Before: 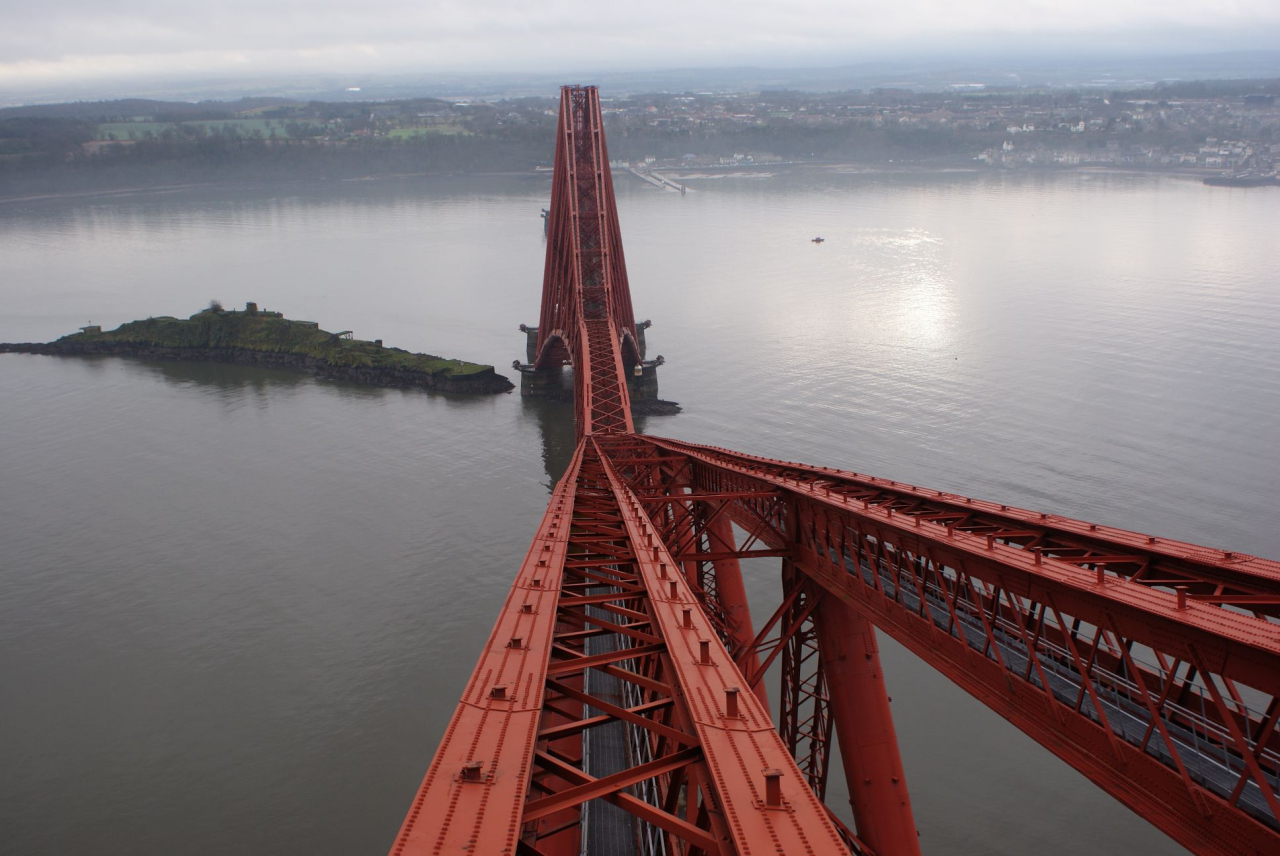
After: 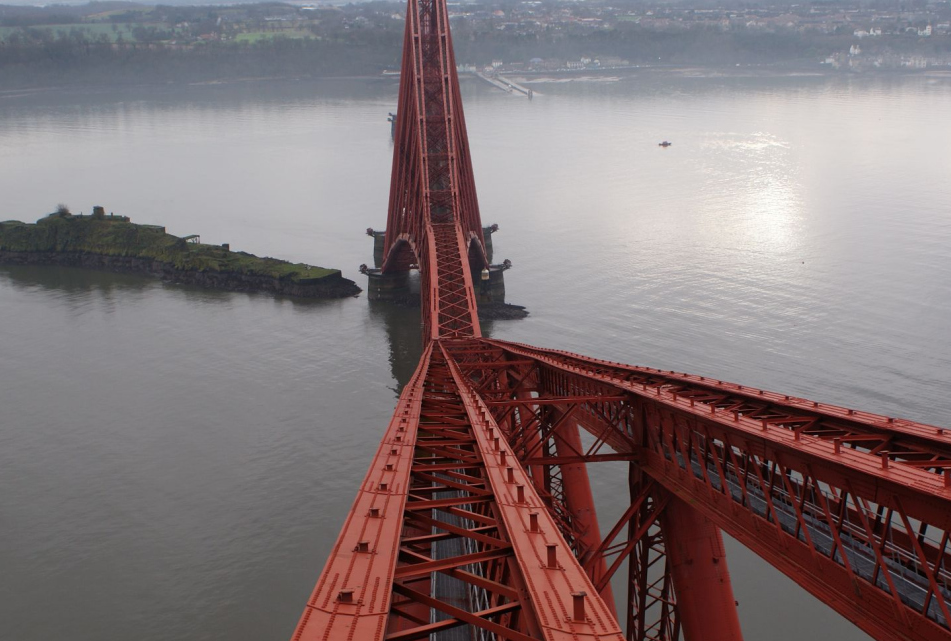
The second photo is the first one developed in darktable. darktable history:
crop and rotate: left 11.966%, top 11.377%, right 13.728%, bottom 13.69%
